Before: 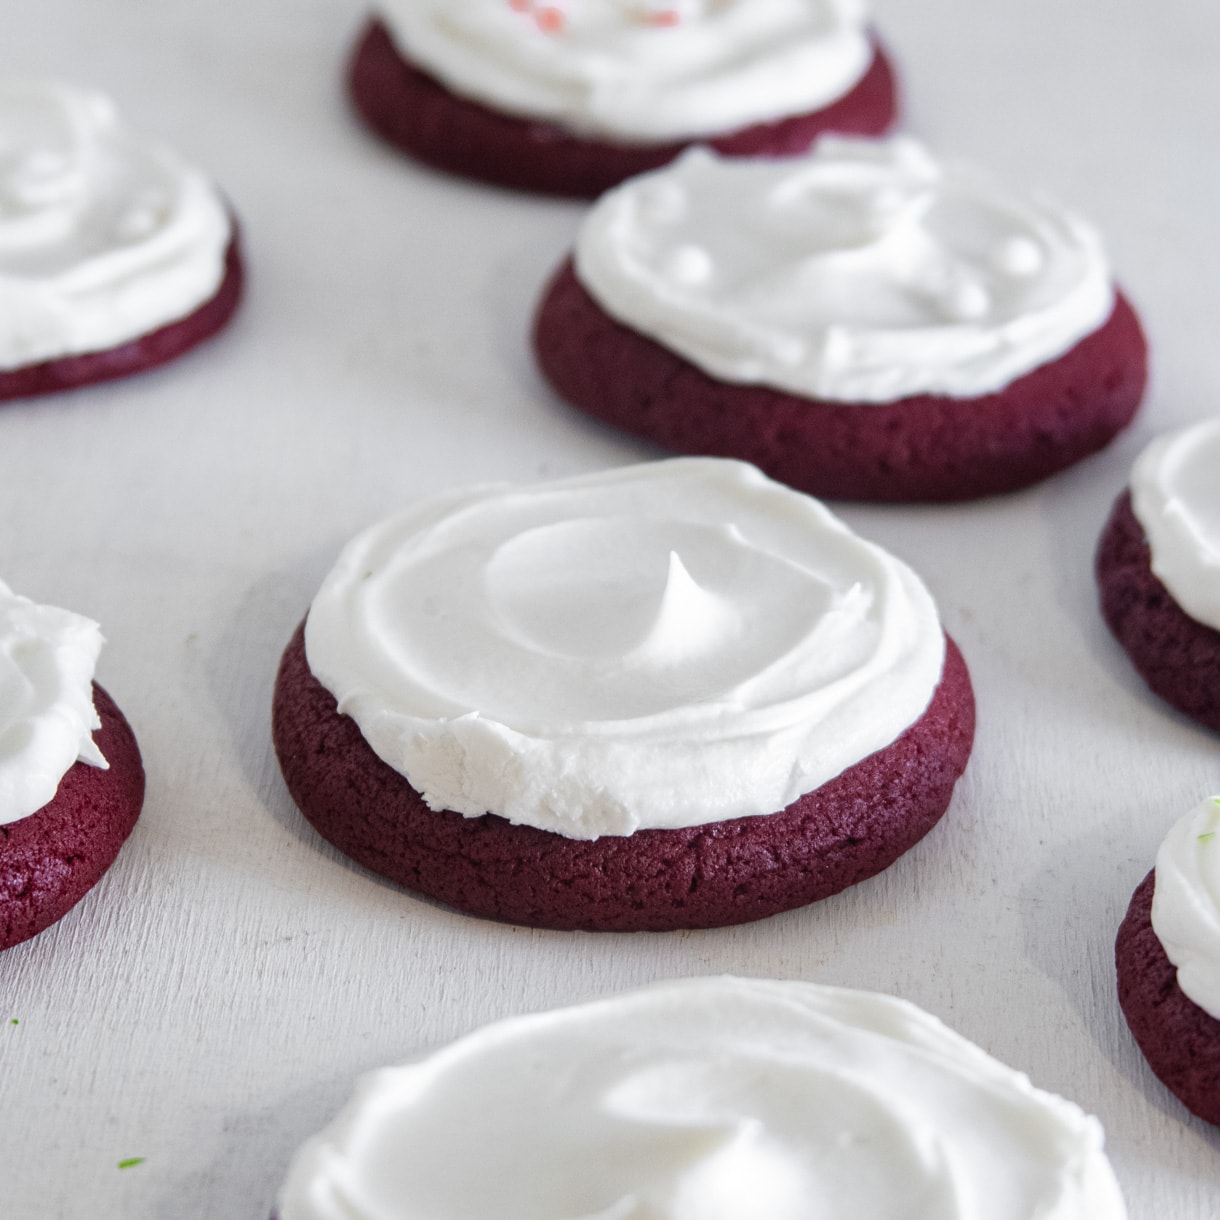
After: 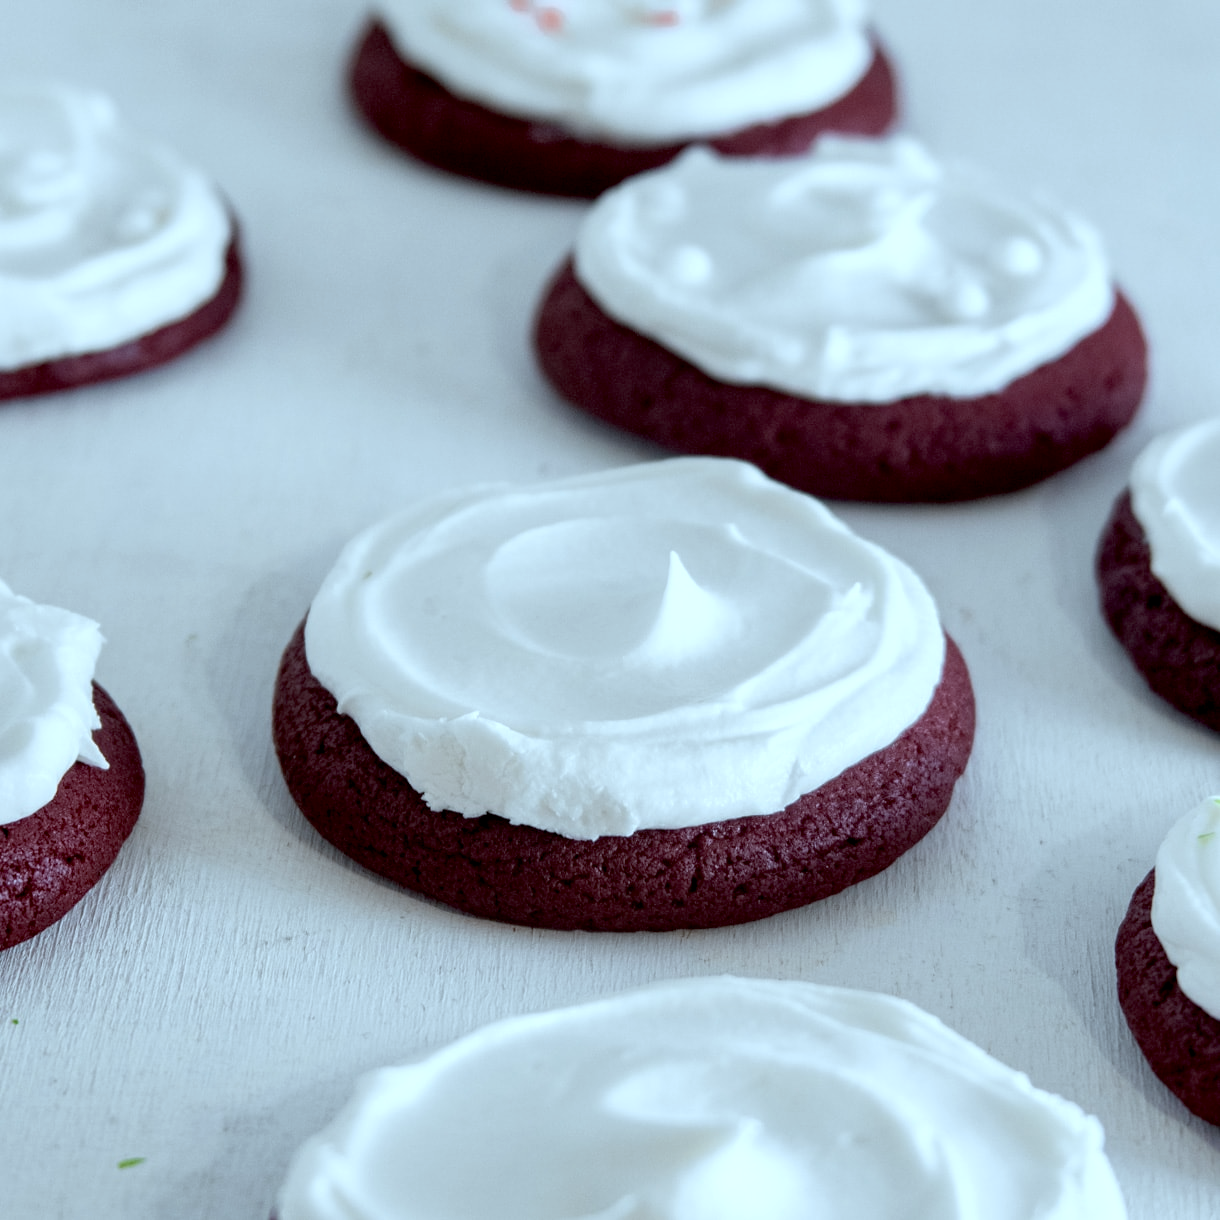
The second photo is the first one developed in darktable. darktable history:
color correction: highlights a* -12.21, highlights b* -17.38, saturation 0.712
exposure: black level correction 0.014, compensate exposure bias true, compensate highlight preservation false
